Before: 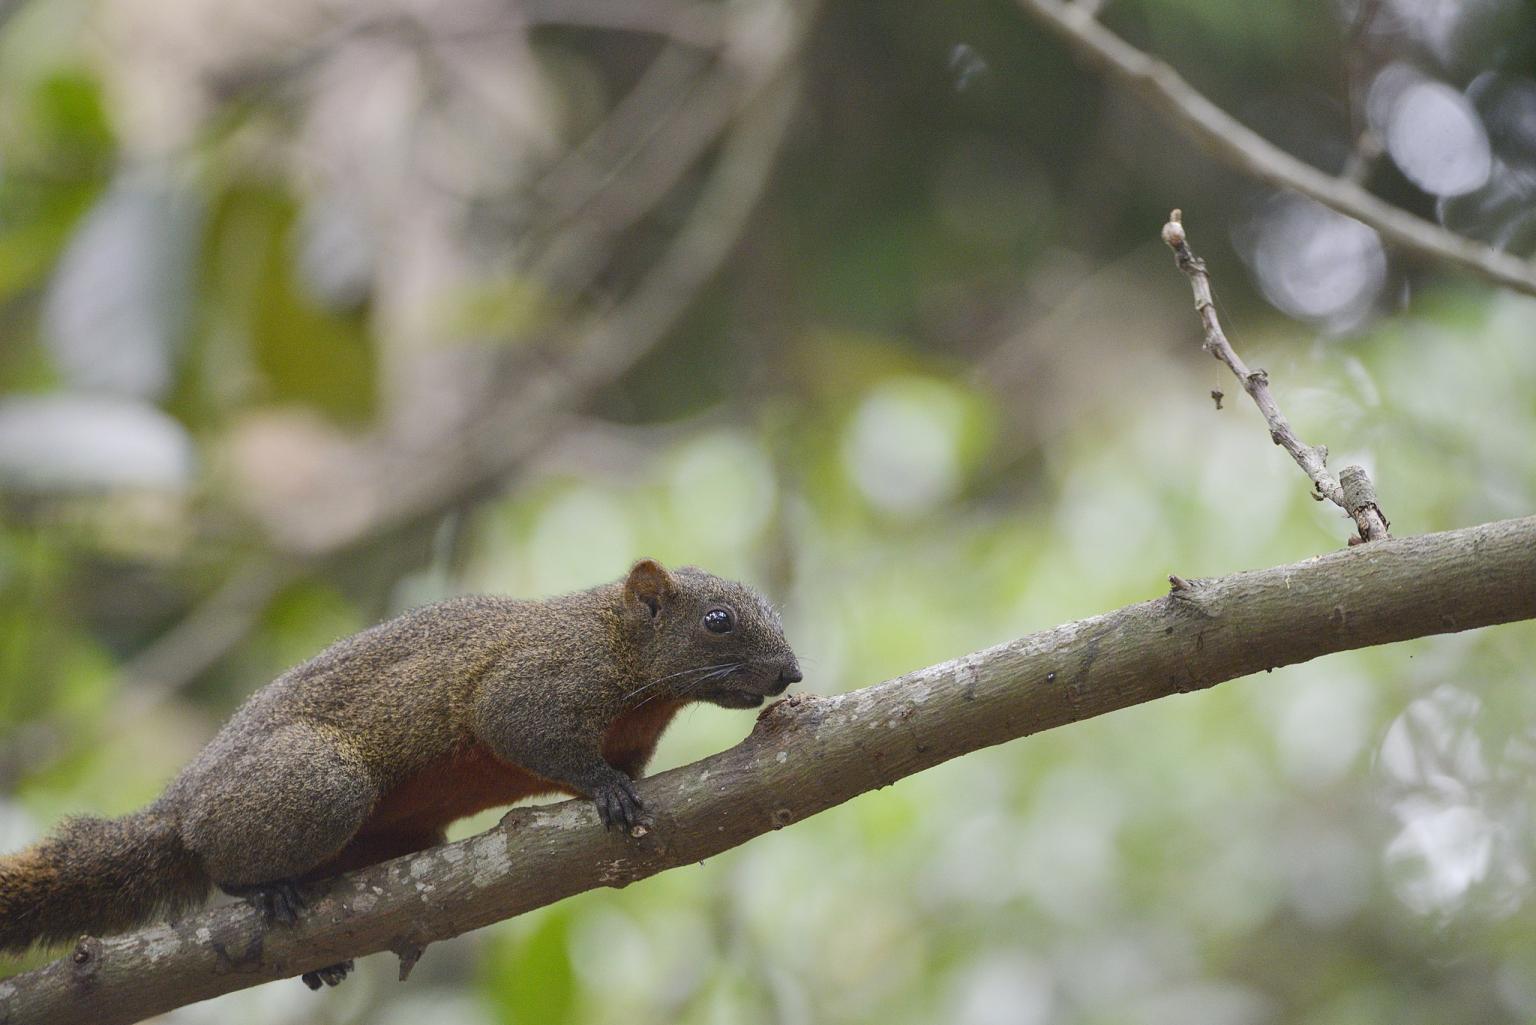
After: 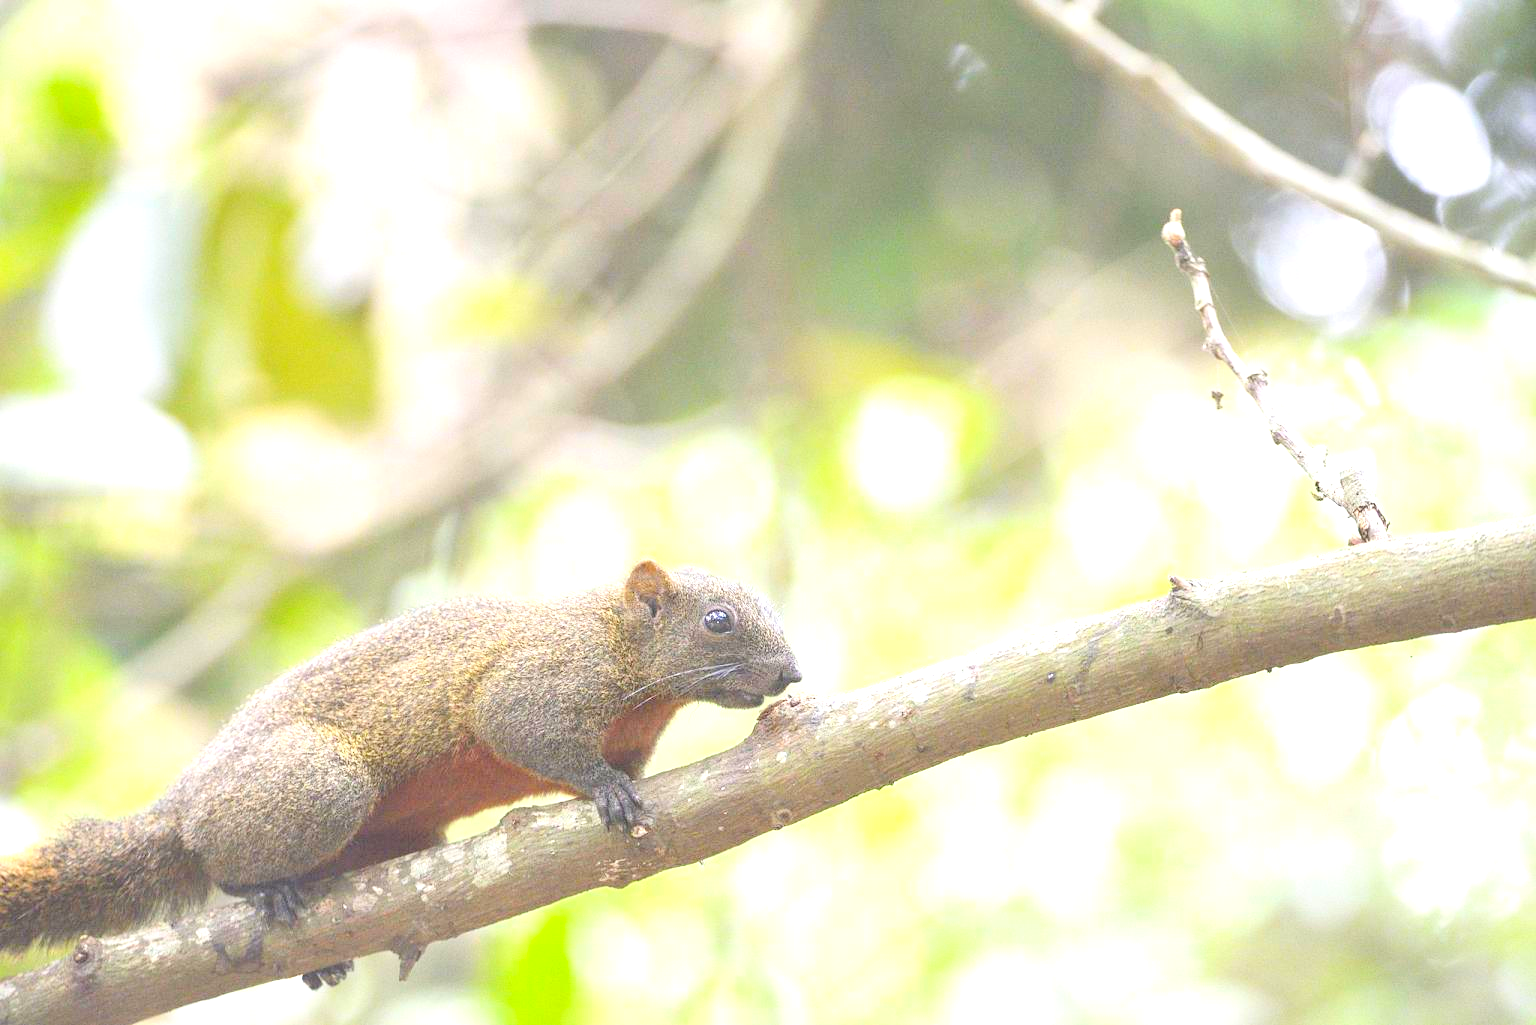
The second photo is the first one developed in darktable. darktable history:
contrast brightness saturation: contrast 0.098, brightness 0.314, saturation 0.146
exposure: black level correction 0.001, exposure 1.656 EV, compensate highlight preservation false
